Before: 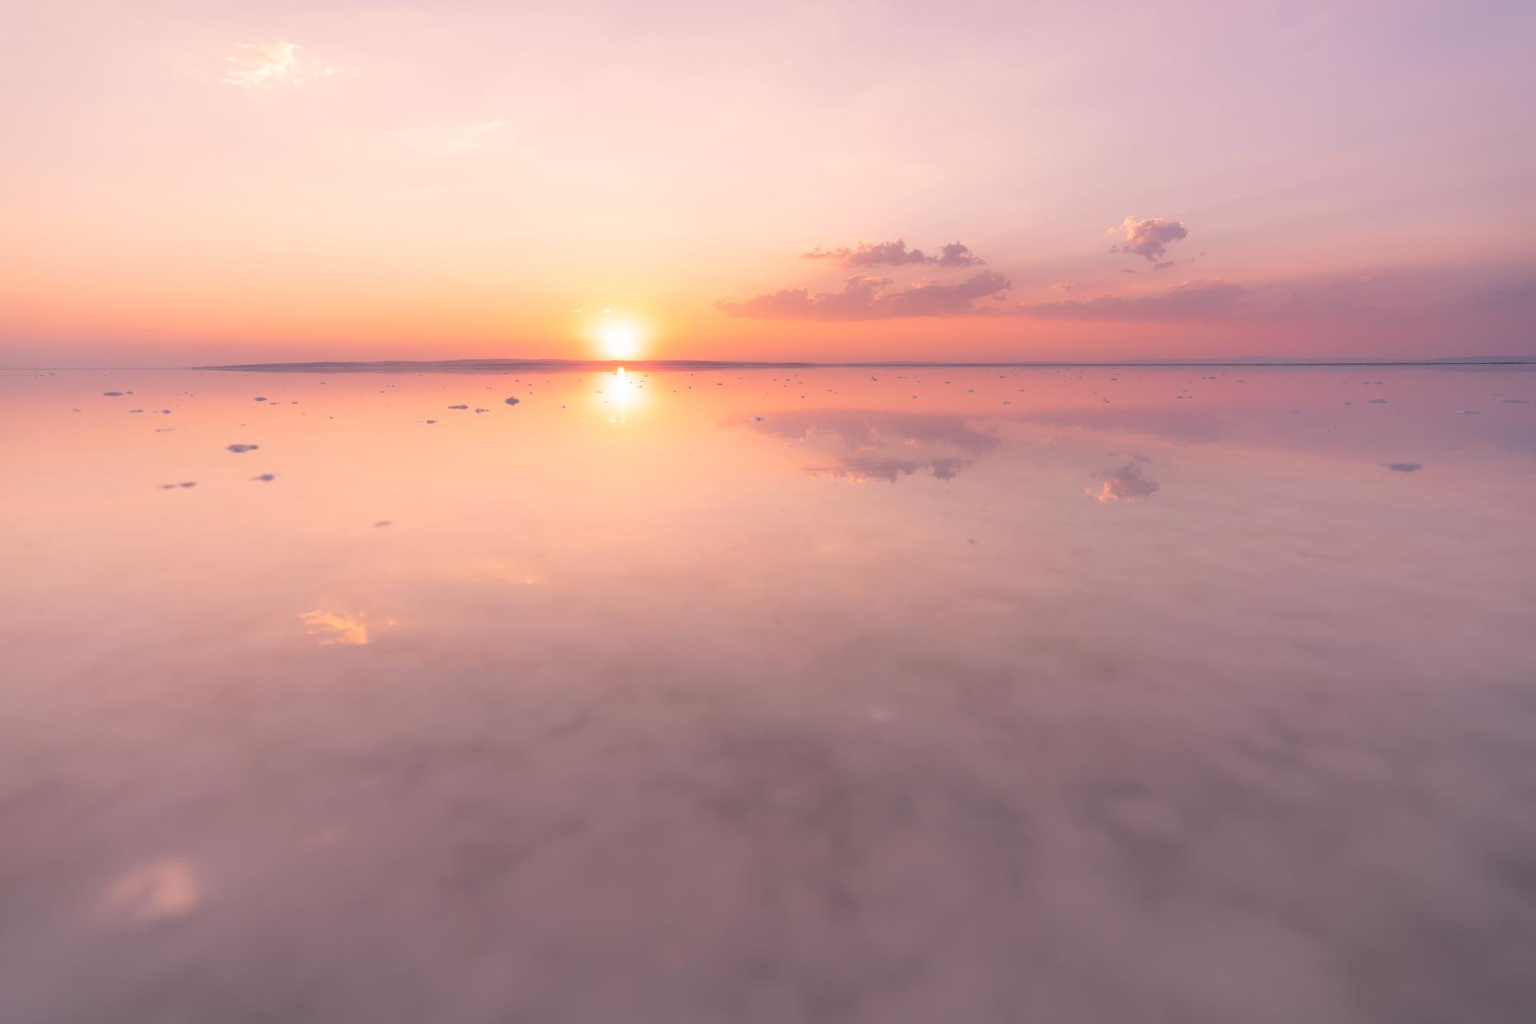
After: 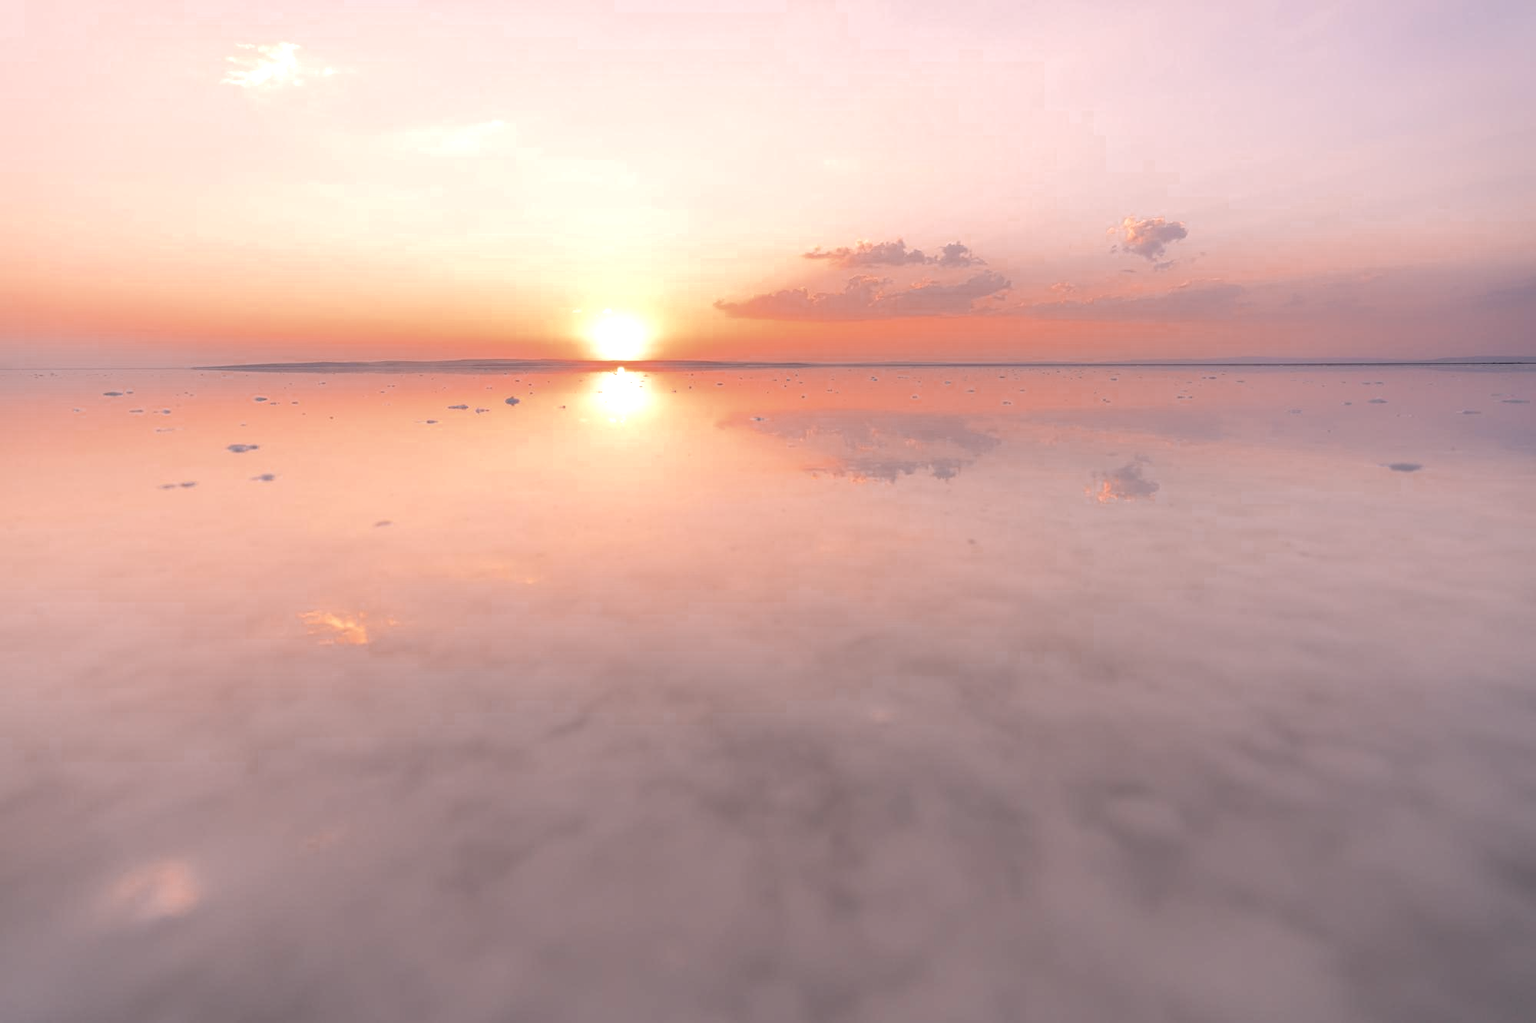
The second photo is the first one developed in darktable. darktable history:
color zones: curves: ch0 [(0, 0.5) (0.125, 0.4) (0.25, 0.5) (0.375, 0.4) (0.5, 0.4) (0.625, 0.35) (0.75, 0.35) (0.875, 0.5)]; ch1 [(0, 0.35) (0.125, 0.45) (0.25, 0.35) (0.375, 0.35) (0.5, 0.35) (0.625, 0.35) (0.75, 0.45) (0.875, 0.35)]; ch2 [(0, 0.6) (0.125, 0.5) (0.25, 0.5) (0.375, 0.6) (0.5, 0.6) (0.625, 0.5) (0.75, 0.5) (0.875, 0.5)]
exposure: black level correction 0, exposure 0.4 EV, compensate exposure bias true, compensate highlight preservation false
local contrast: on, module defaults
